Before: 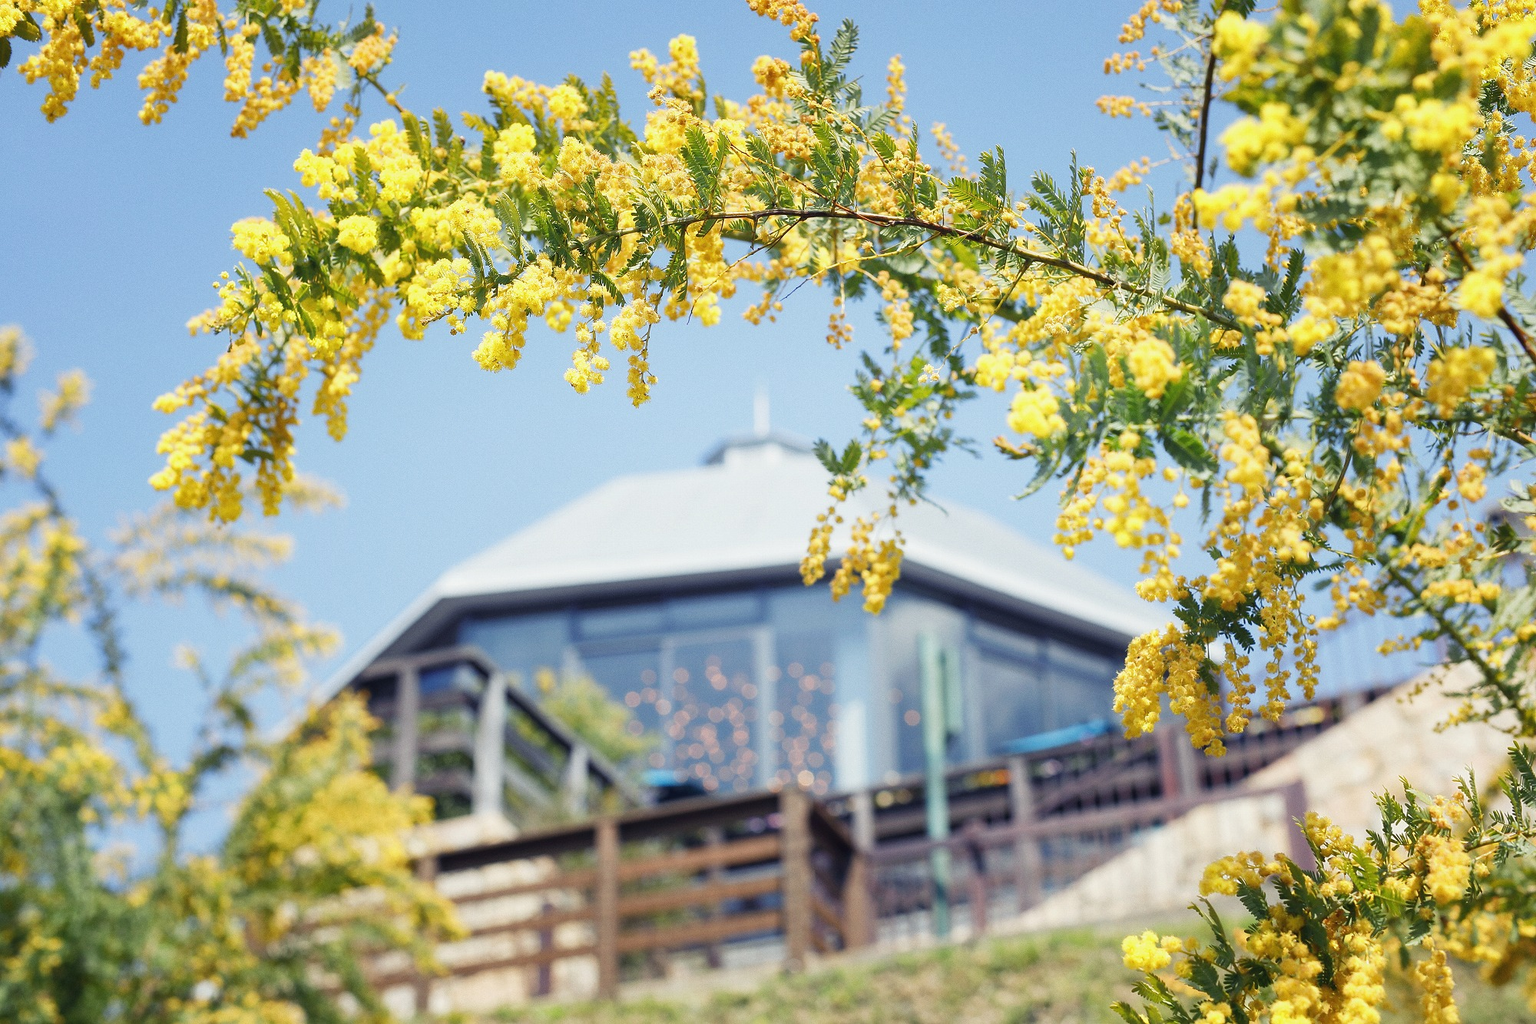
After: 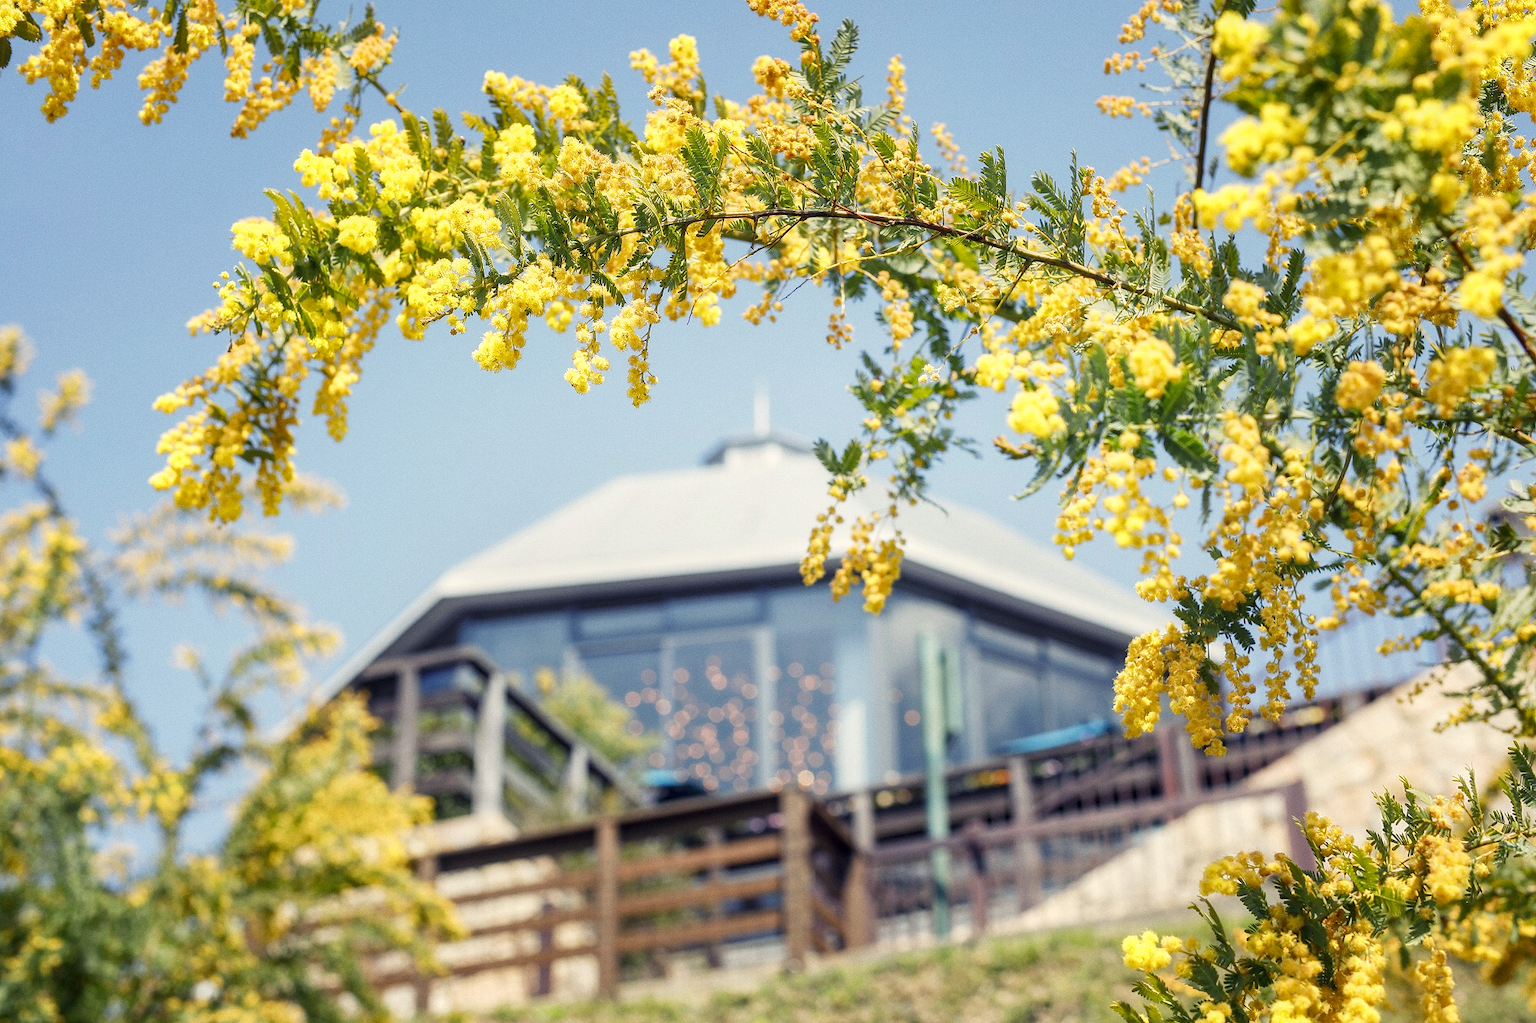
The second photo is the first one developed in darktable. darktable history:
color calibration: gray › normalize channels true, x 0.335, y 0.349, temperature 5442.3 K, gamut compression 0.028
local contrast: on, module defaults
